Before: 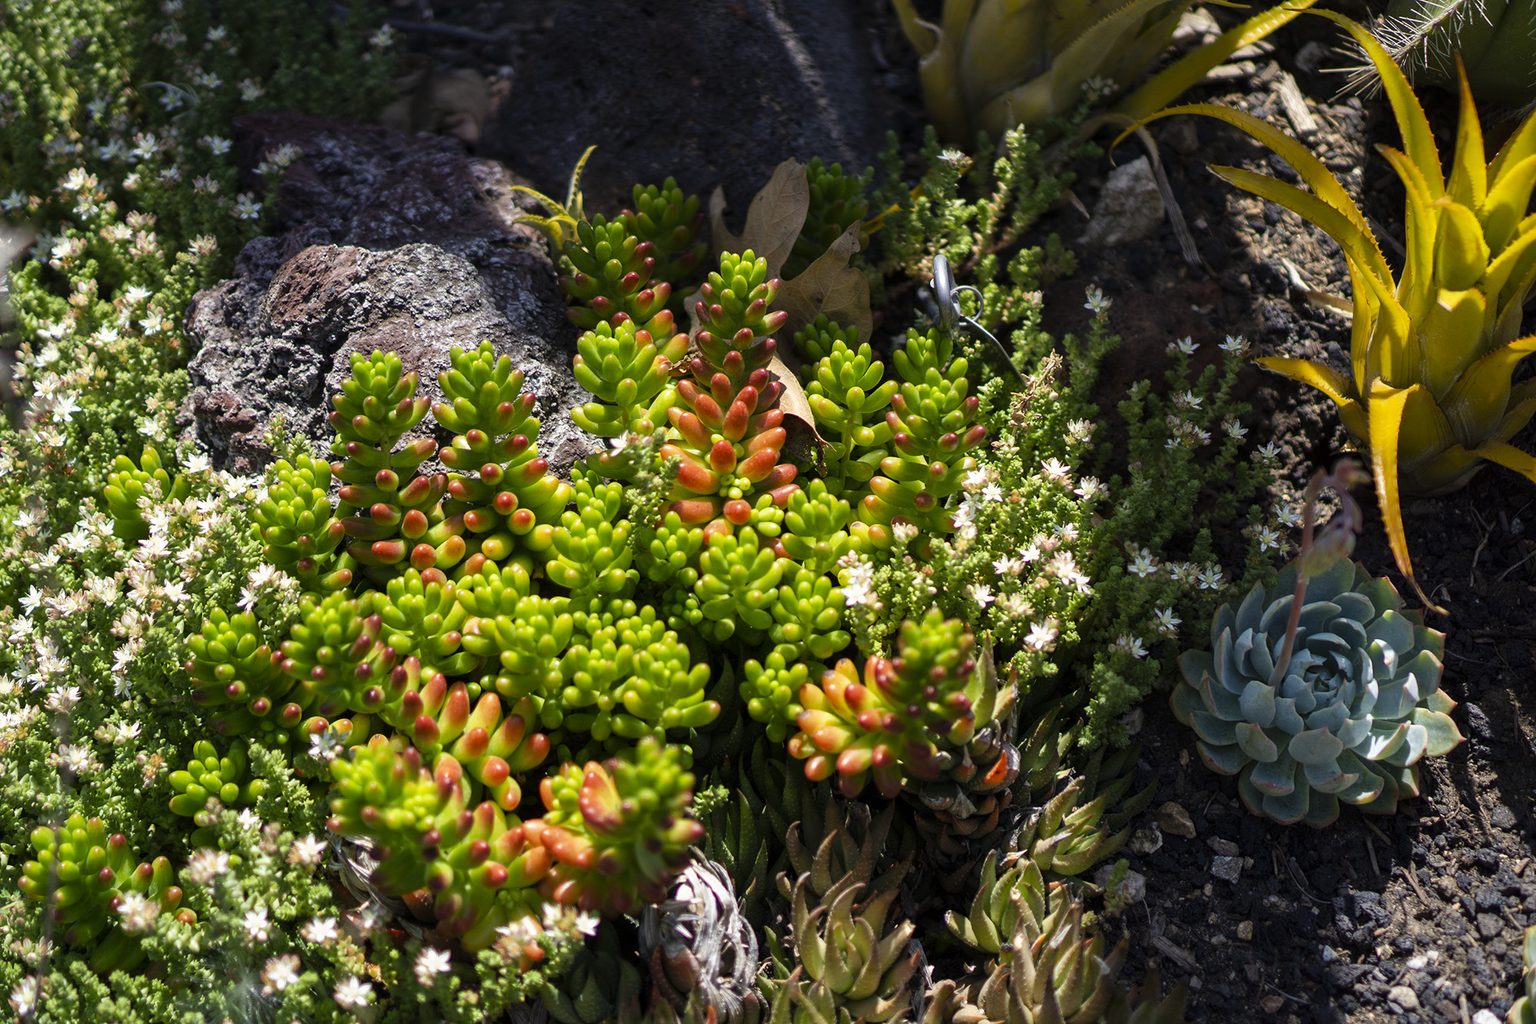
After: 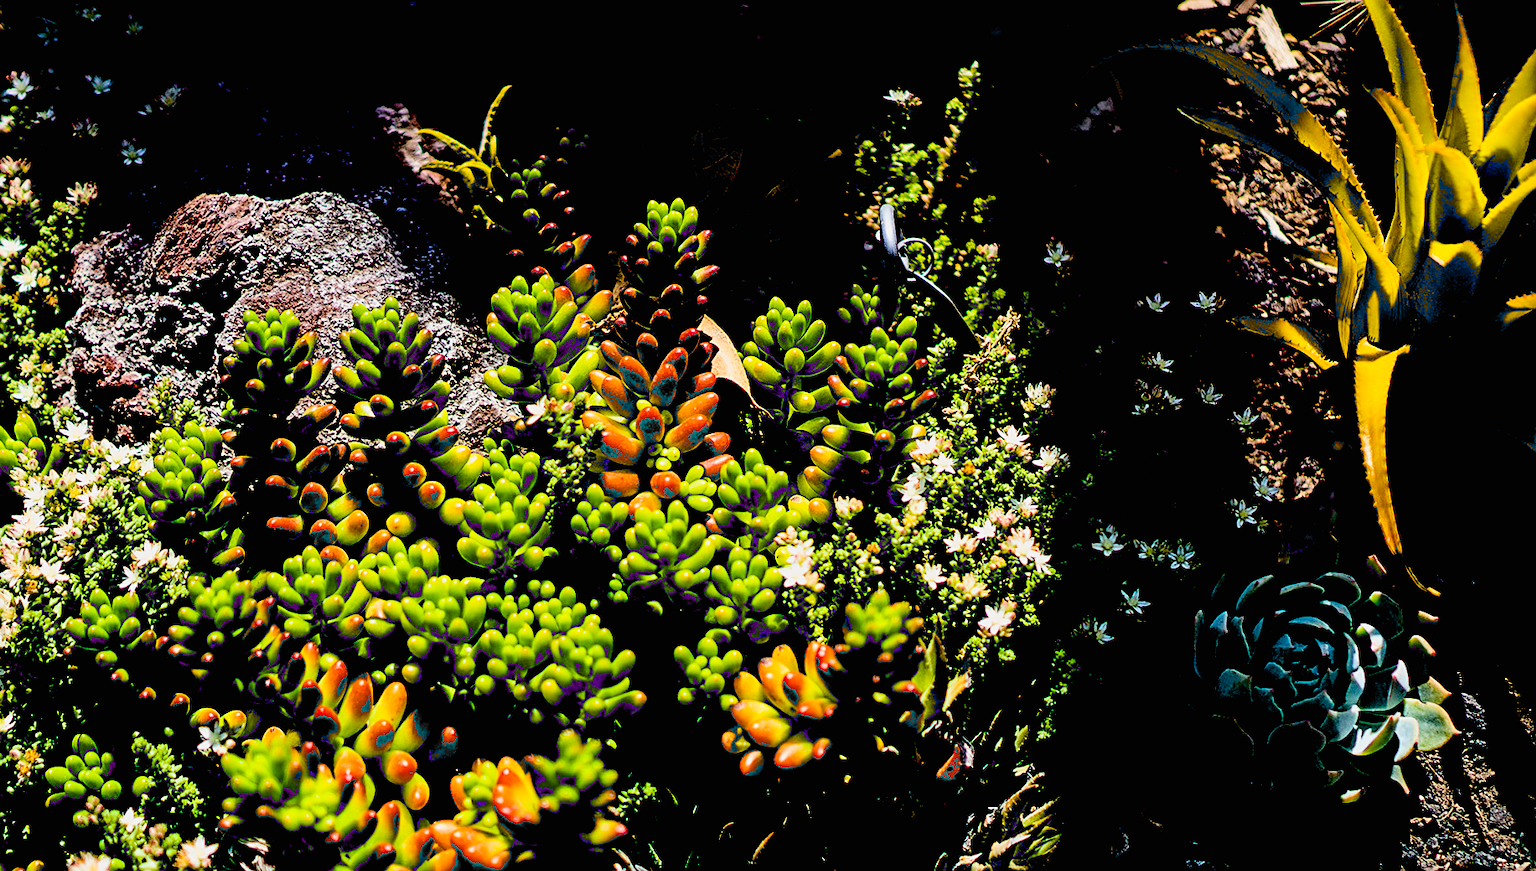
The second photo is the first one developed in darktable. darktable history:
exposure: black level correction 0.098, exposure -0.09 EV, compensate highlight preservation false
sharpen: on, module defaults
contrast brightness saturation: contrast 0.201, brightness 0.16, saturation 0.225
filmic rgb: black relative exposure -5.03 EV, white relative exposure 3.56 EV, threshold 2.98 EV, hardness 3.17, contrast 1.202, highlights saturation mix -28.56%, enable highlight reconstruction true
crop: left 8.31%, top 6.606%, bottom 15.352%
